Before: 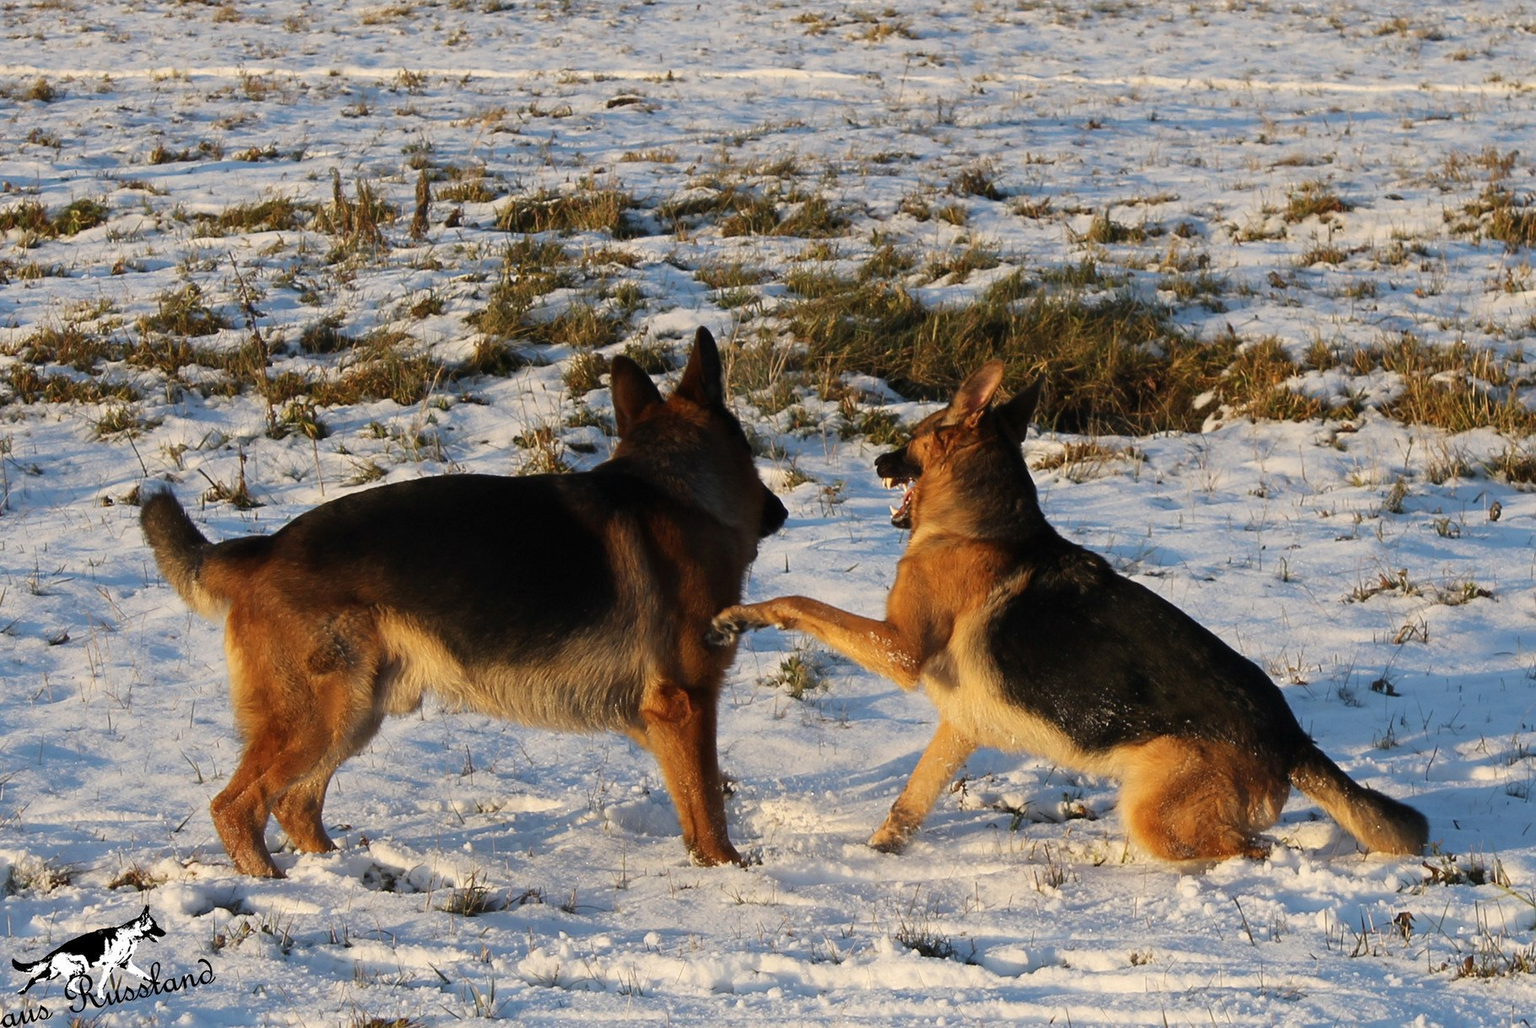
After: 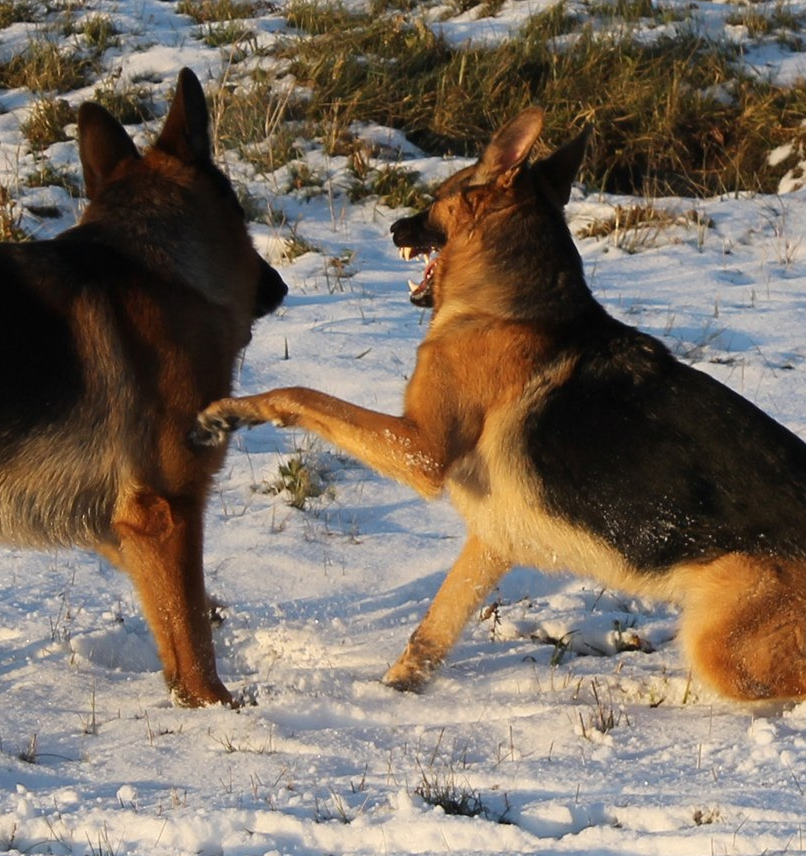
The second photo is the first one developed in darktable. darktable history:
crop: left 35.523%, top 26.265%, right 20.159%, bottom 3.426%
